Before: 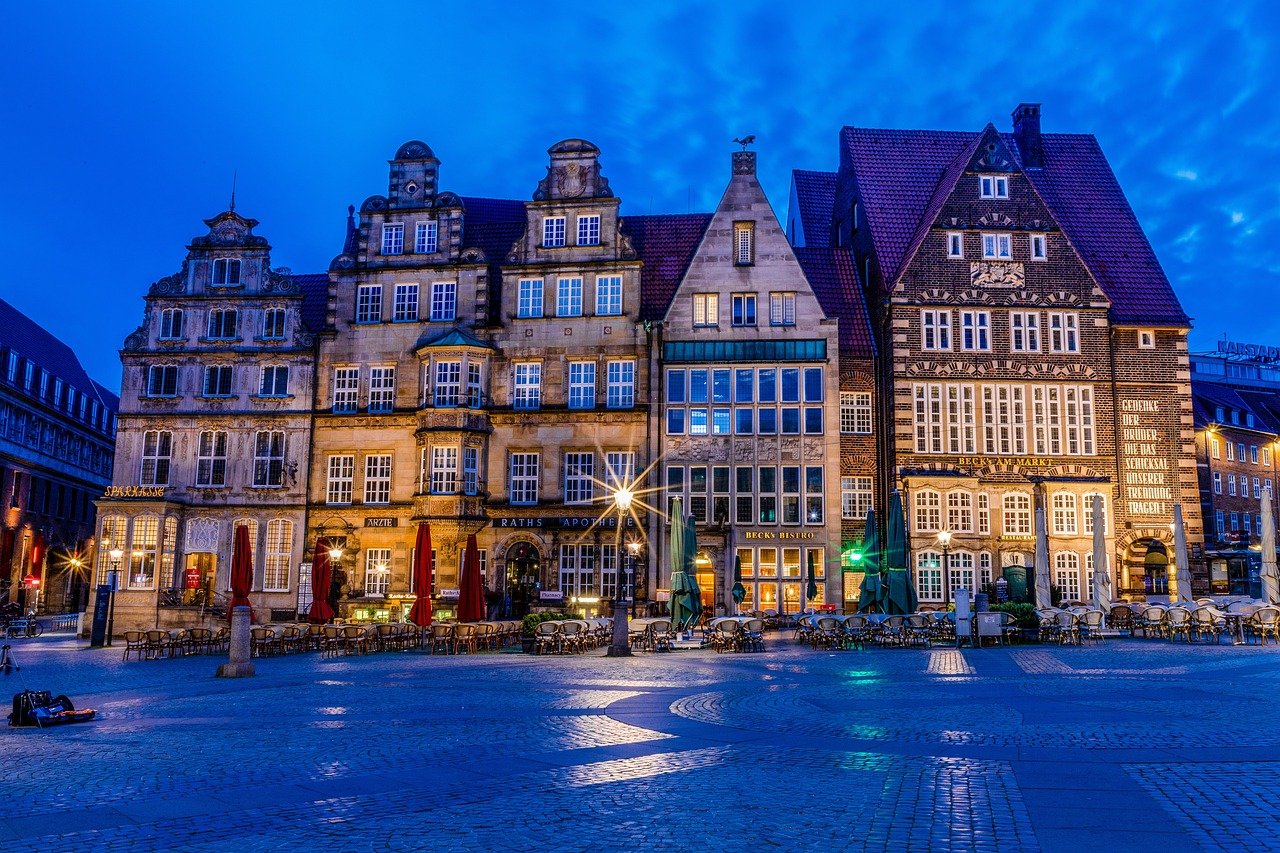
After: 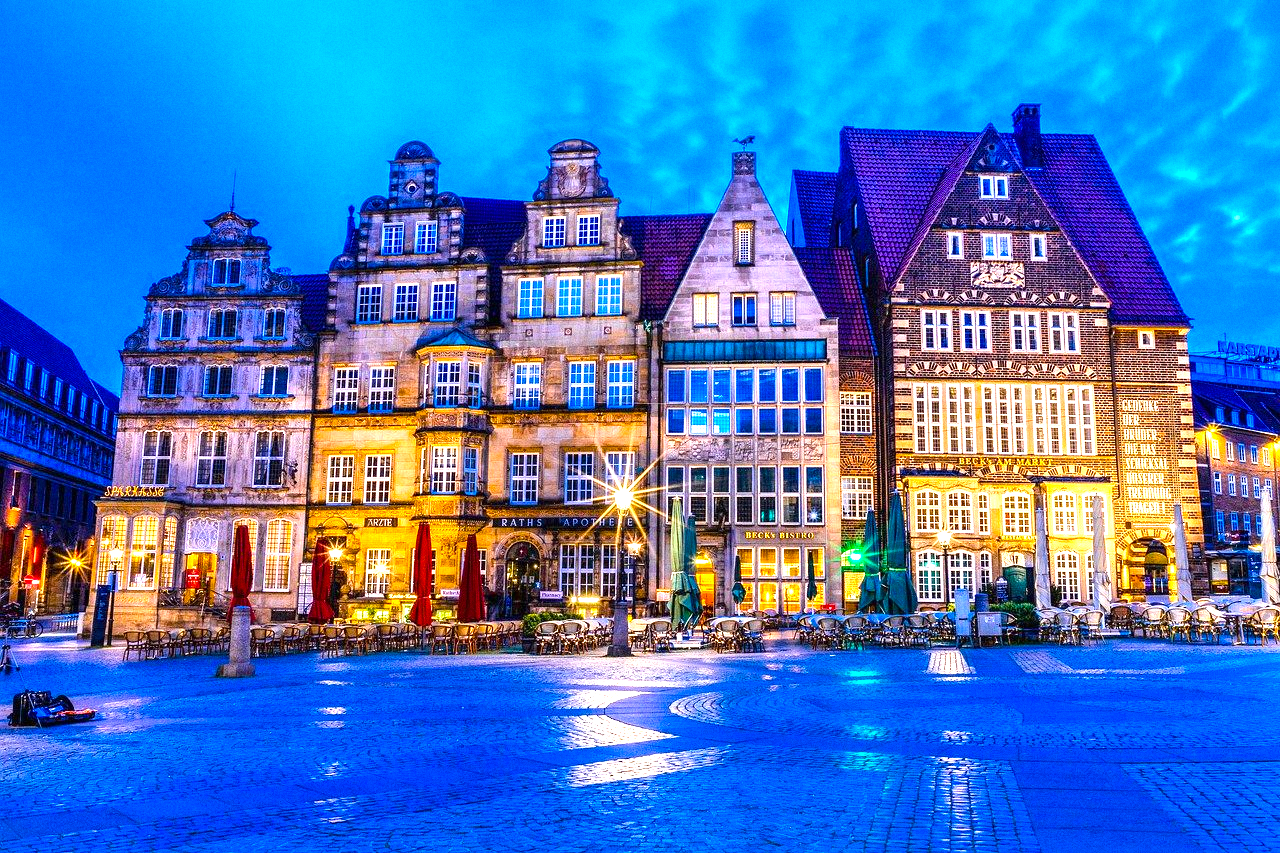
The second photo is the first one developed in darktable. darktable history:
exposure: black level correction 0, exposure 1.45 EV, compensate exposure bias true, compensate highlight preservation false
color balance rgb: perceptual saturation grading › global saturation 30%, global vibrance 10%
grain: coarseness 0.09 ISO
